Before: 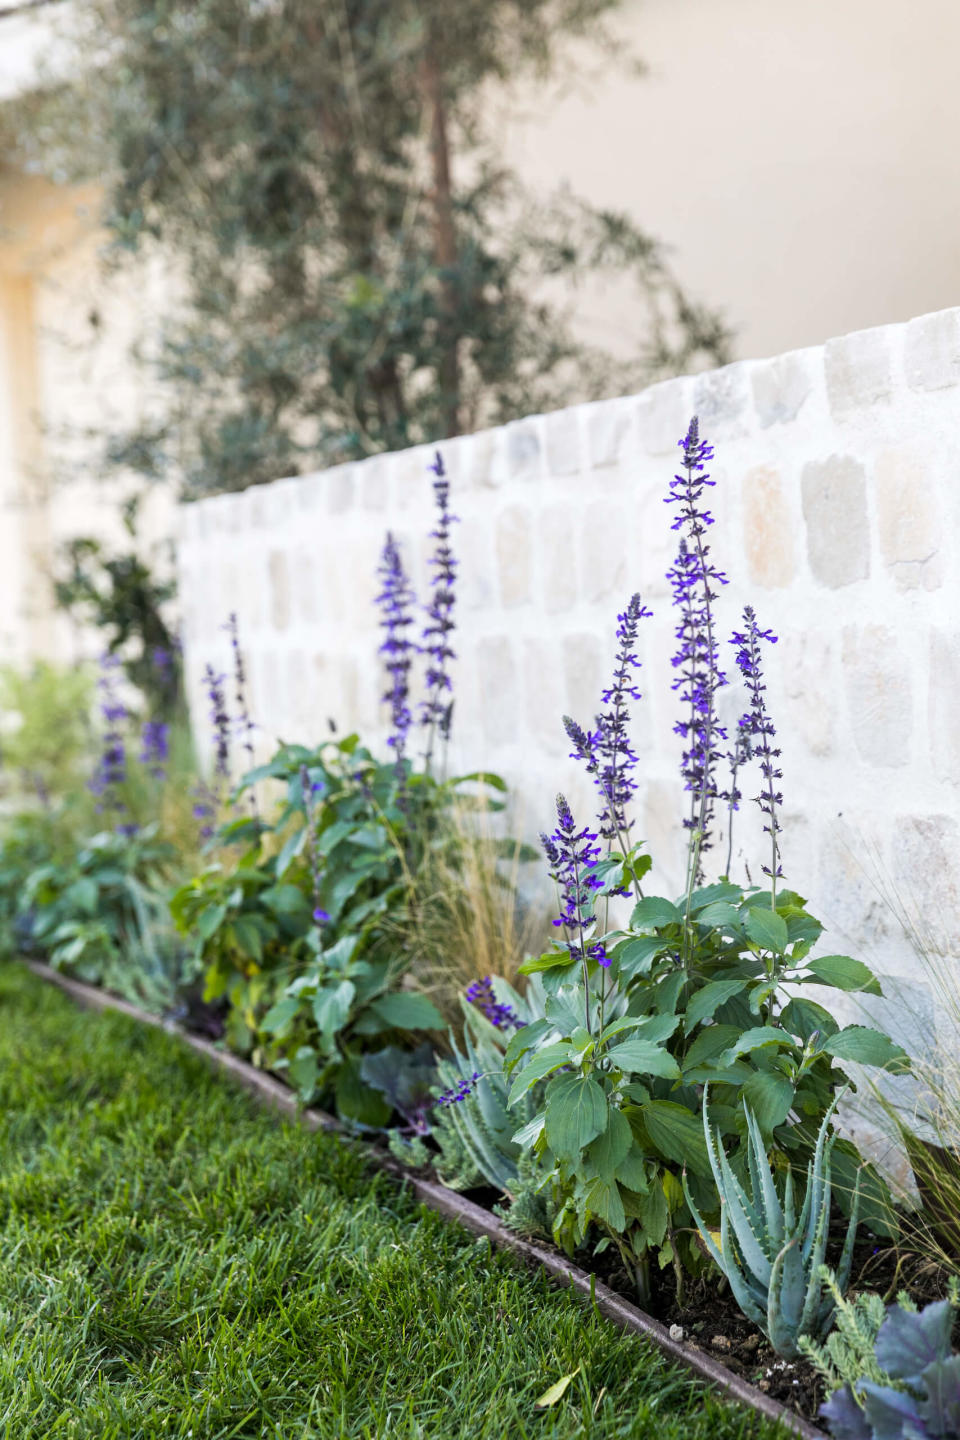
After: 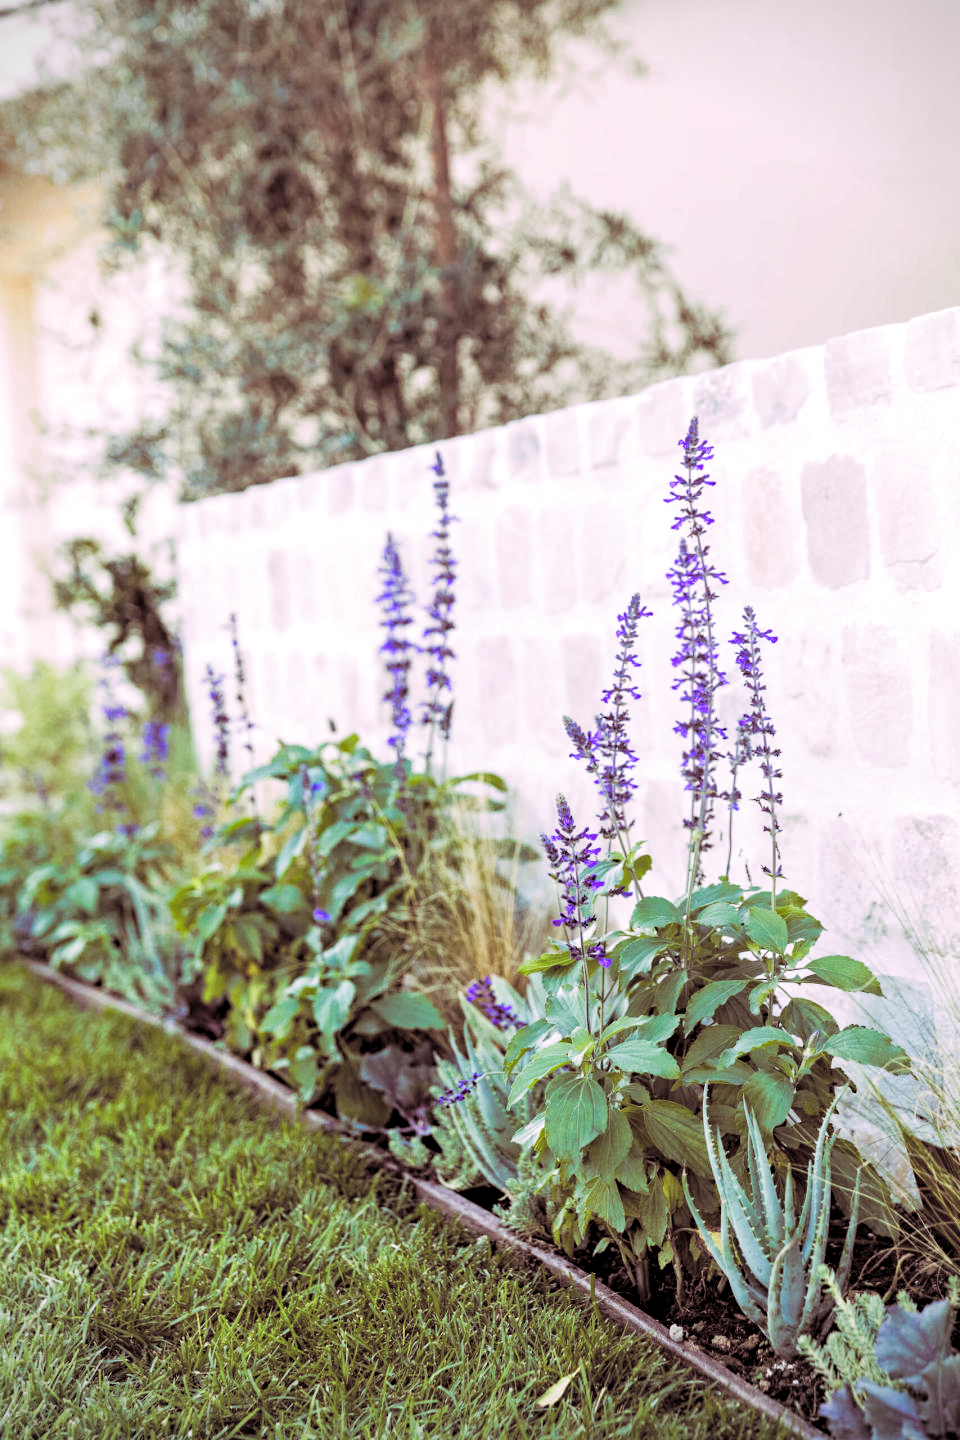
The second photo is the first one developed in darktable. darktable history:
local contrast: highlights 100%, shadows 100%, detail 120%, midtone range 0.2
haze removal: strength 0.29, distance 0.25, compatibility mode true, adaptive false
filmic: grey point source 18, black point source -8.65, white point source 2.45, grey point target 18, white point target 100, output power 2.2, latitude stops 2, contrast 1.5, saturation 100, global saturation 100
vignetting: fall-off start 91.19%
split-toning: highlights › hue 298.8°, highlights › saturation 0.73, compress 41.76%
contrast brightness saturation: brightness 0.28
vibrance: on, module defaults
